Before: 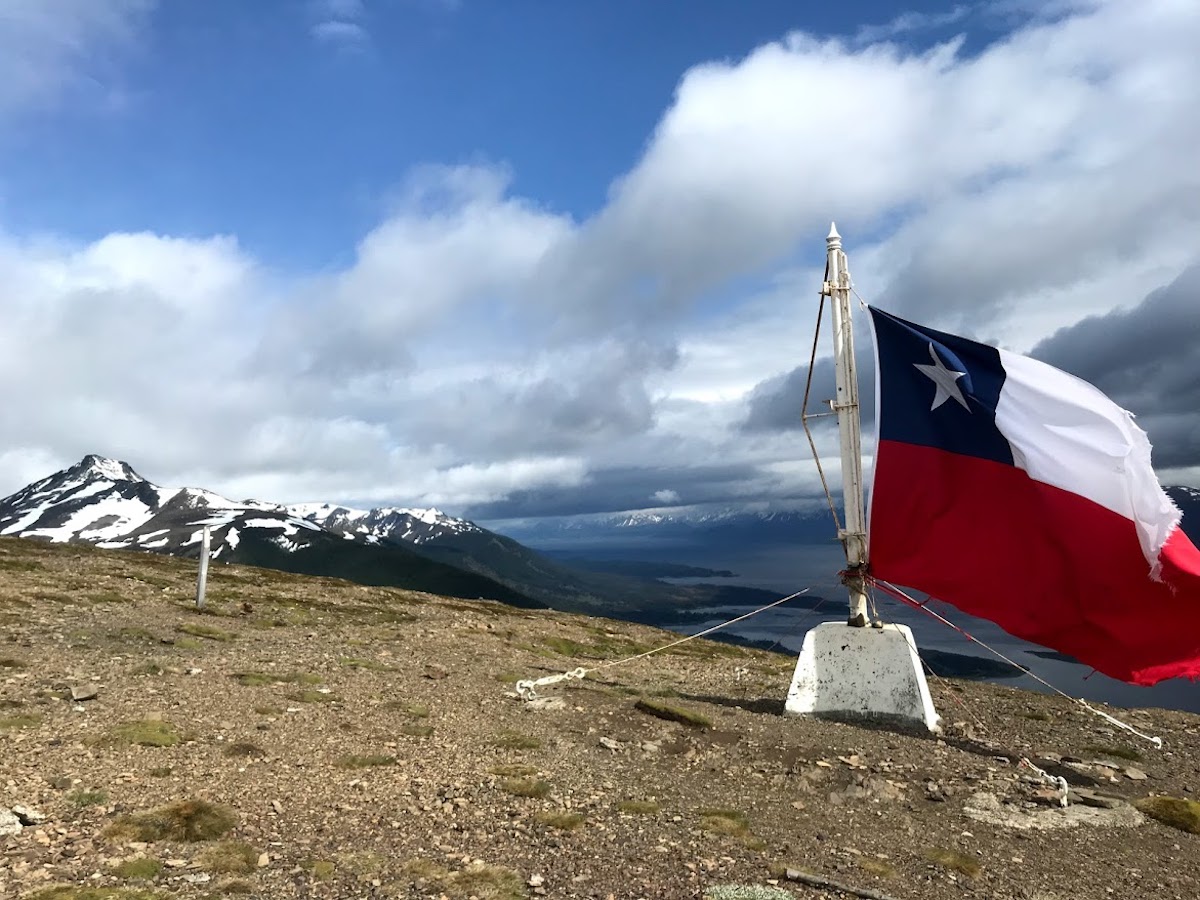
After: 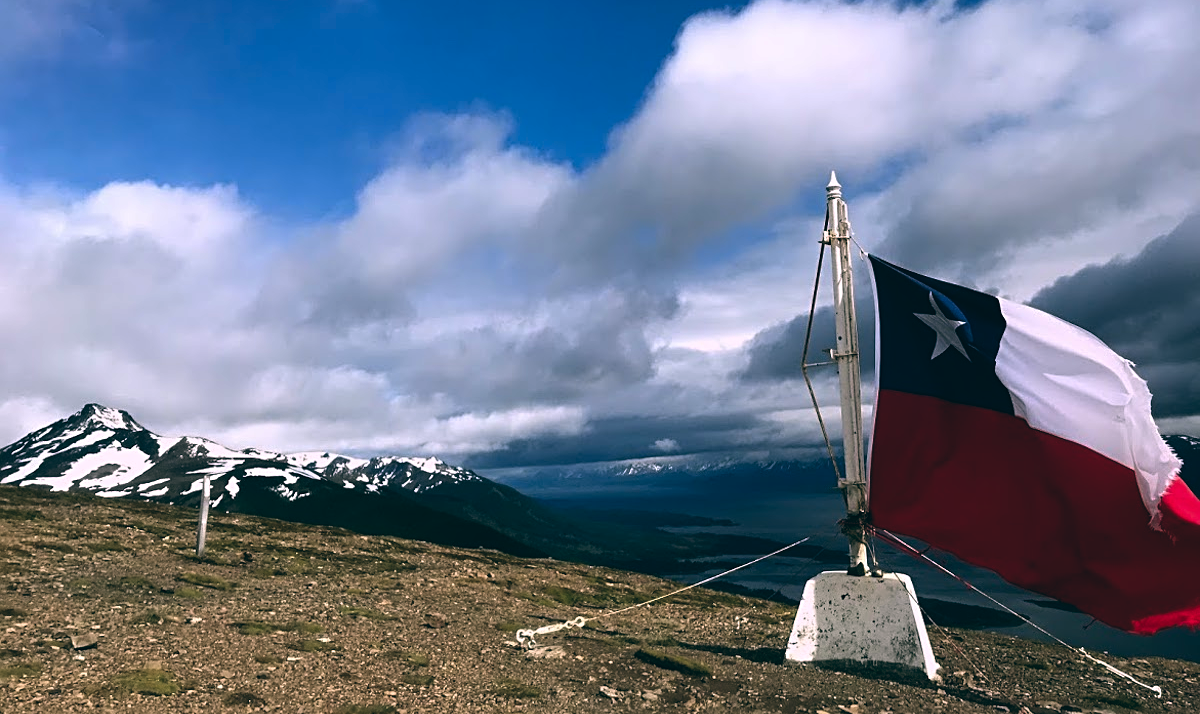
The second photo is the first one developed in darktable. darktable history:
sharpen: radius 2.529, amount 0.323
rotate and perspective: automatic cropping off
crop and rotate: top 5.667%, bottom 14.937%
color balance: lift [1.016, 0.983, 1, 1.017], gamma [0.78, 1.018, 1.043, 0.957], gain [0.786, 1.063, 0.937, 1.017], input saturation 118.26%, contrast 13.43%, contrast fulcrum 21.62%, output saturation 82.76%
